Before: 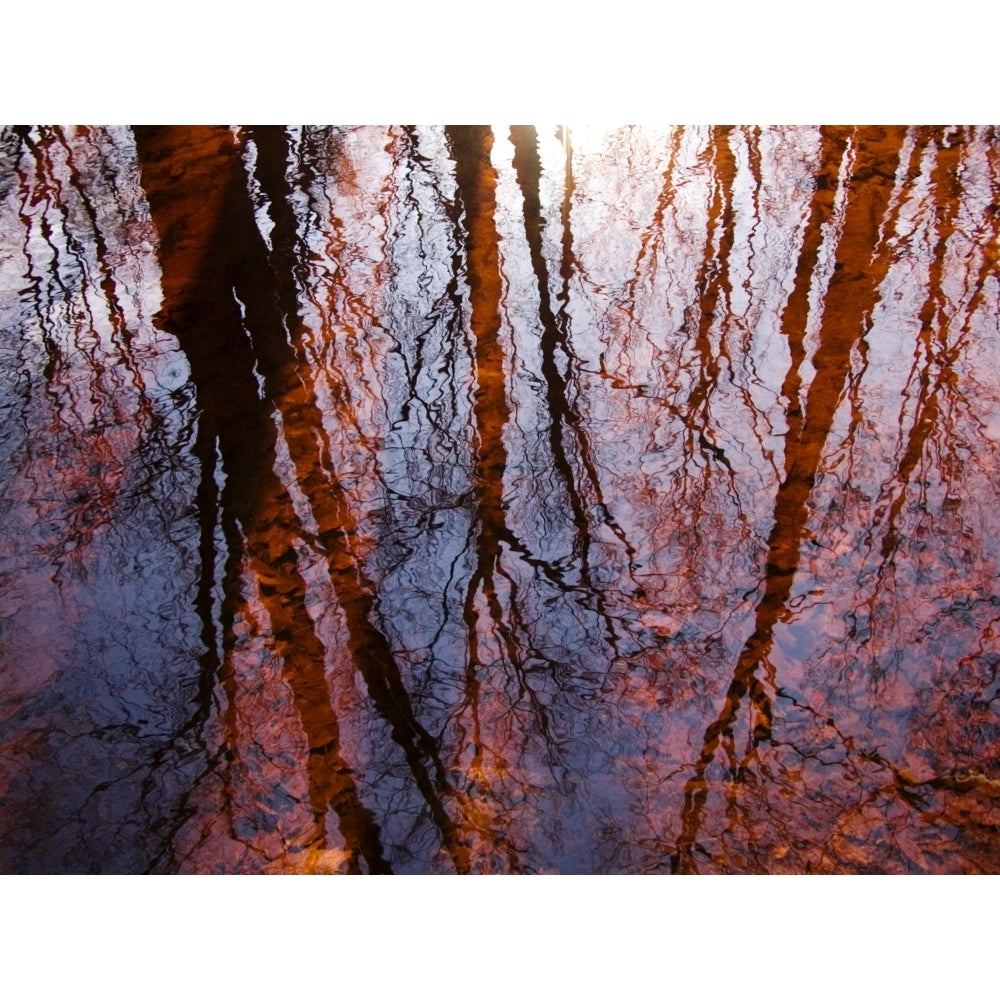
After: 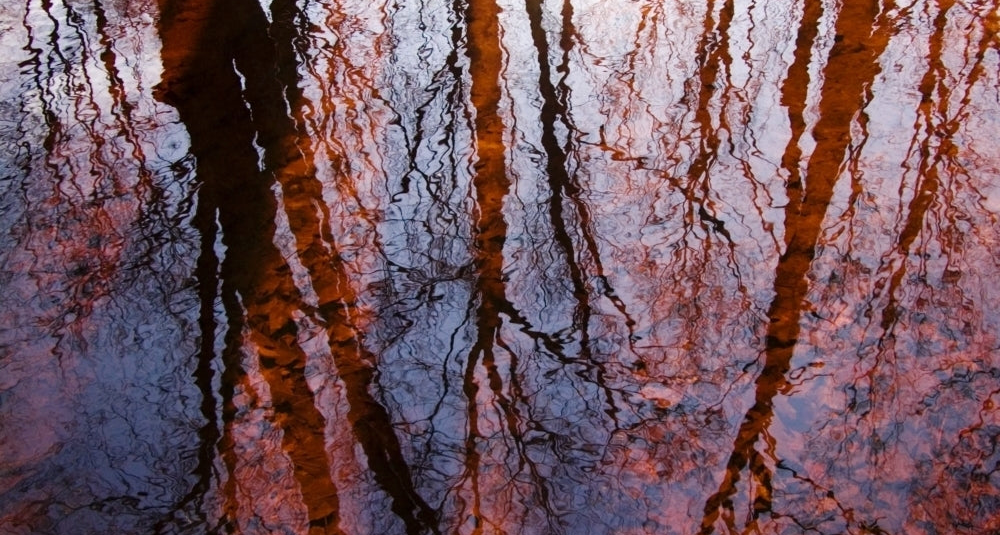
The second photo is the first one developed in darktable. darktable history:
levels: black 0.104%, levels [0, 0.499, 1]
crop and rotate: top 22.832%, bottom 23.589%
